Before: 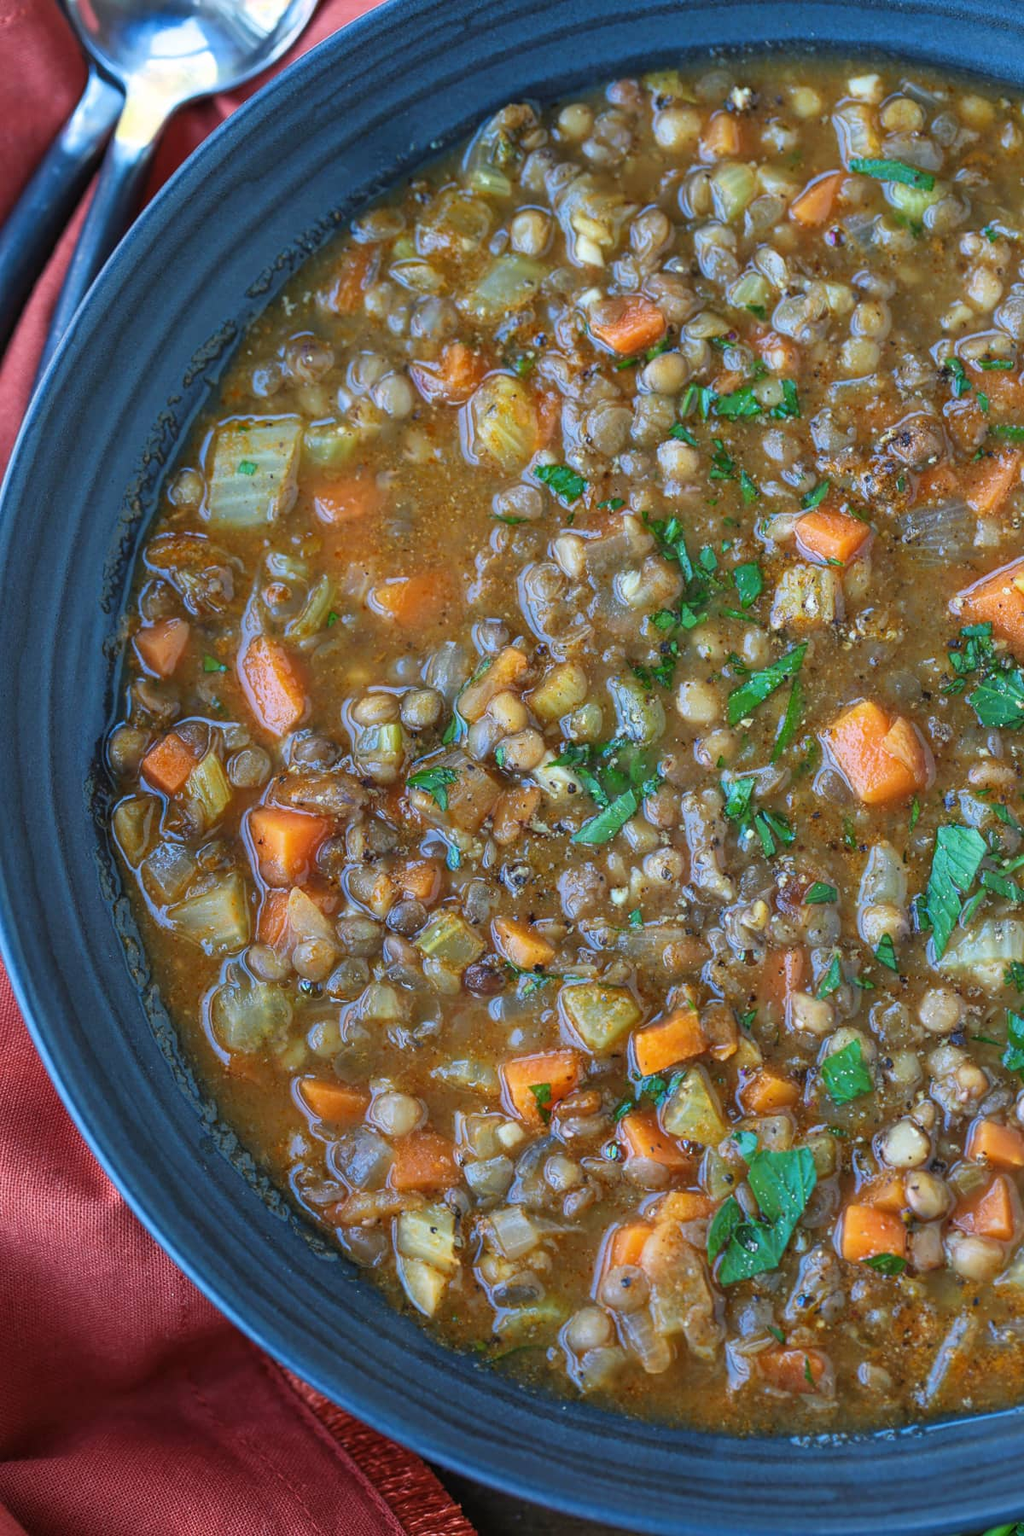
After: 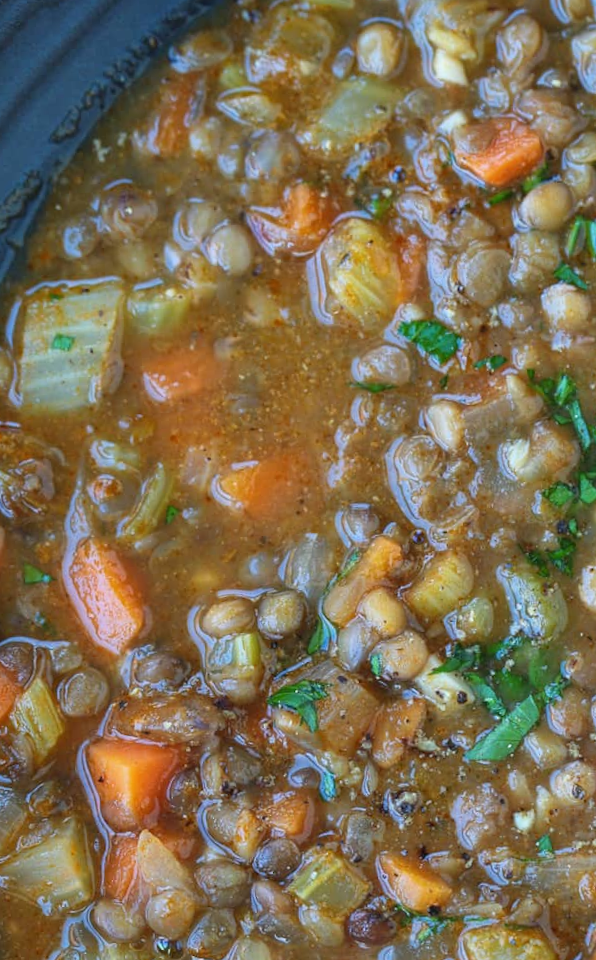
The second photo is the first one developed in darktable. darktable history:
rotate and perspective: rotation -3°, crop left 0.031, crop right 0.968, crop top 0.07, crop bottom 0.93
crop: left 17.835%, top 7.675%, right 32.881%, bottom 32.213%
